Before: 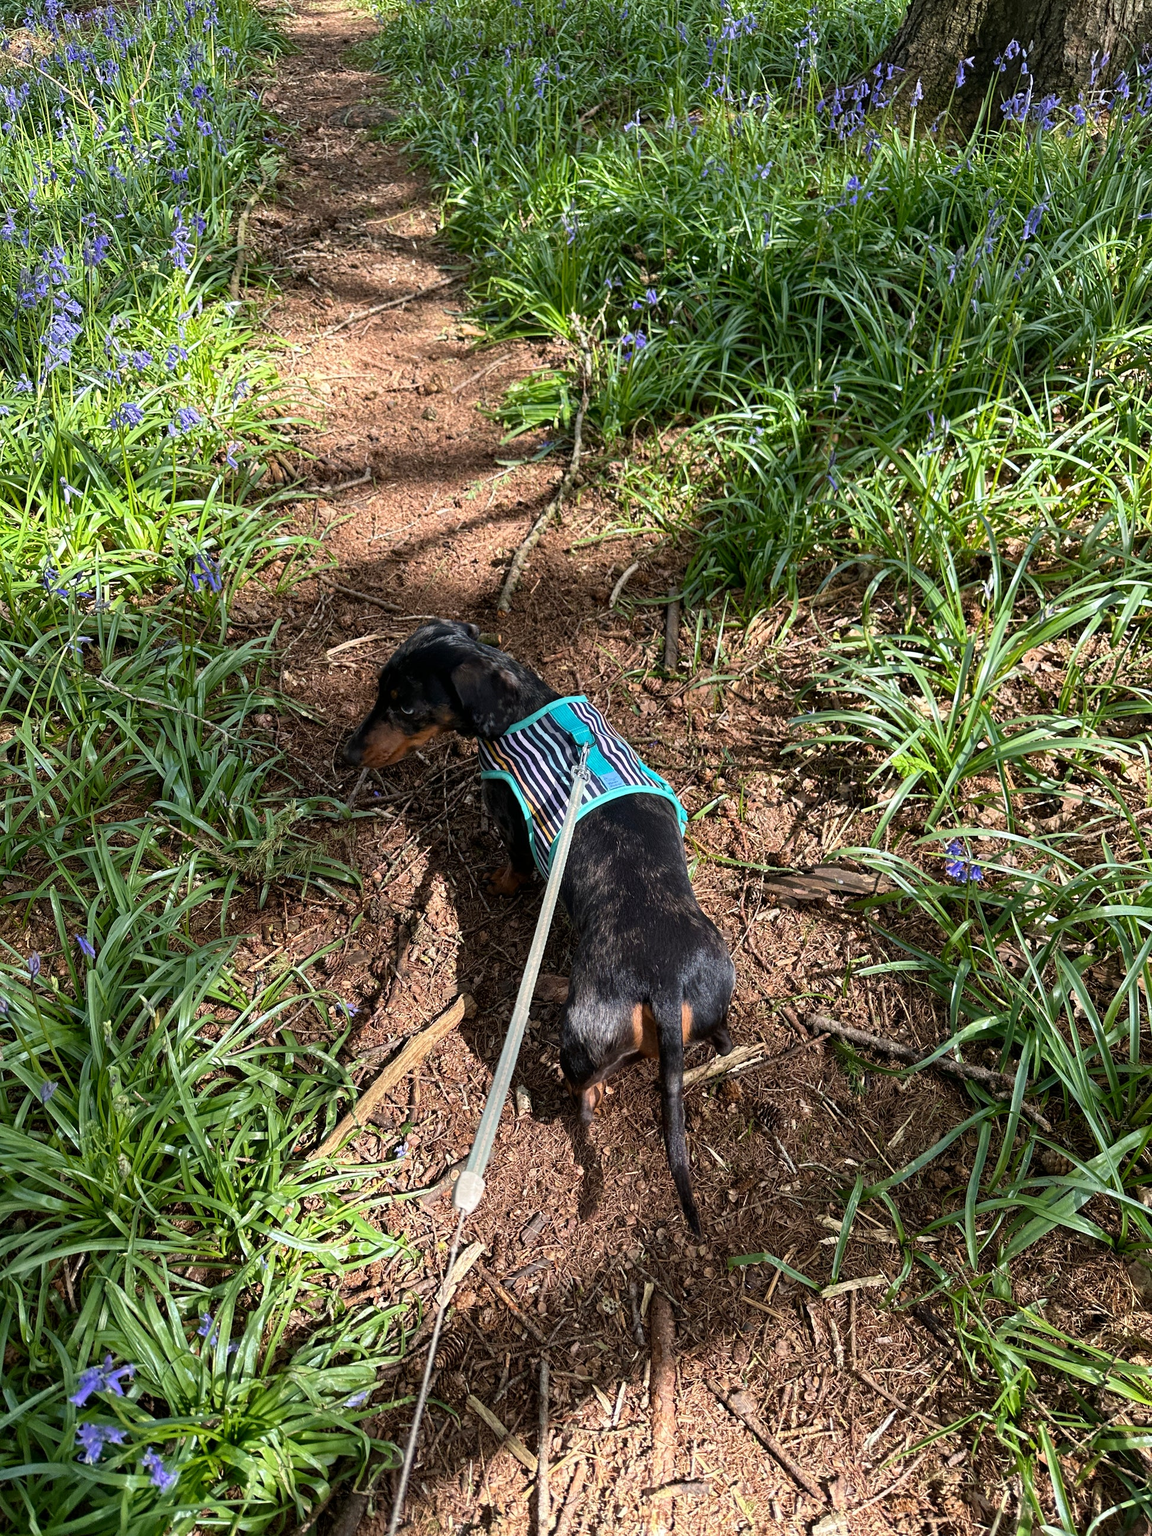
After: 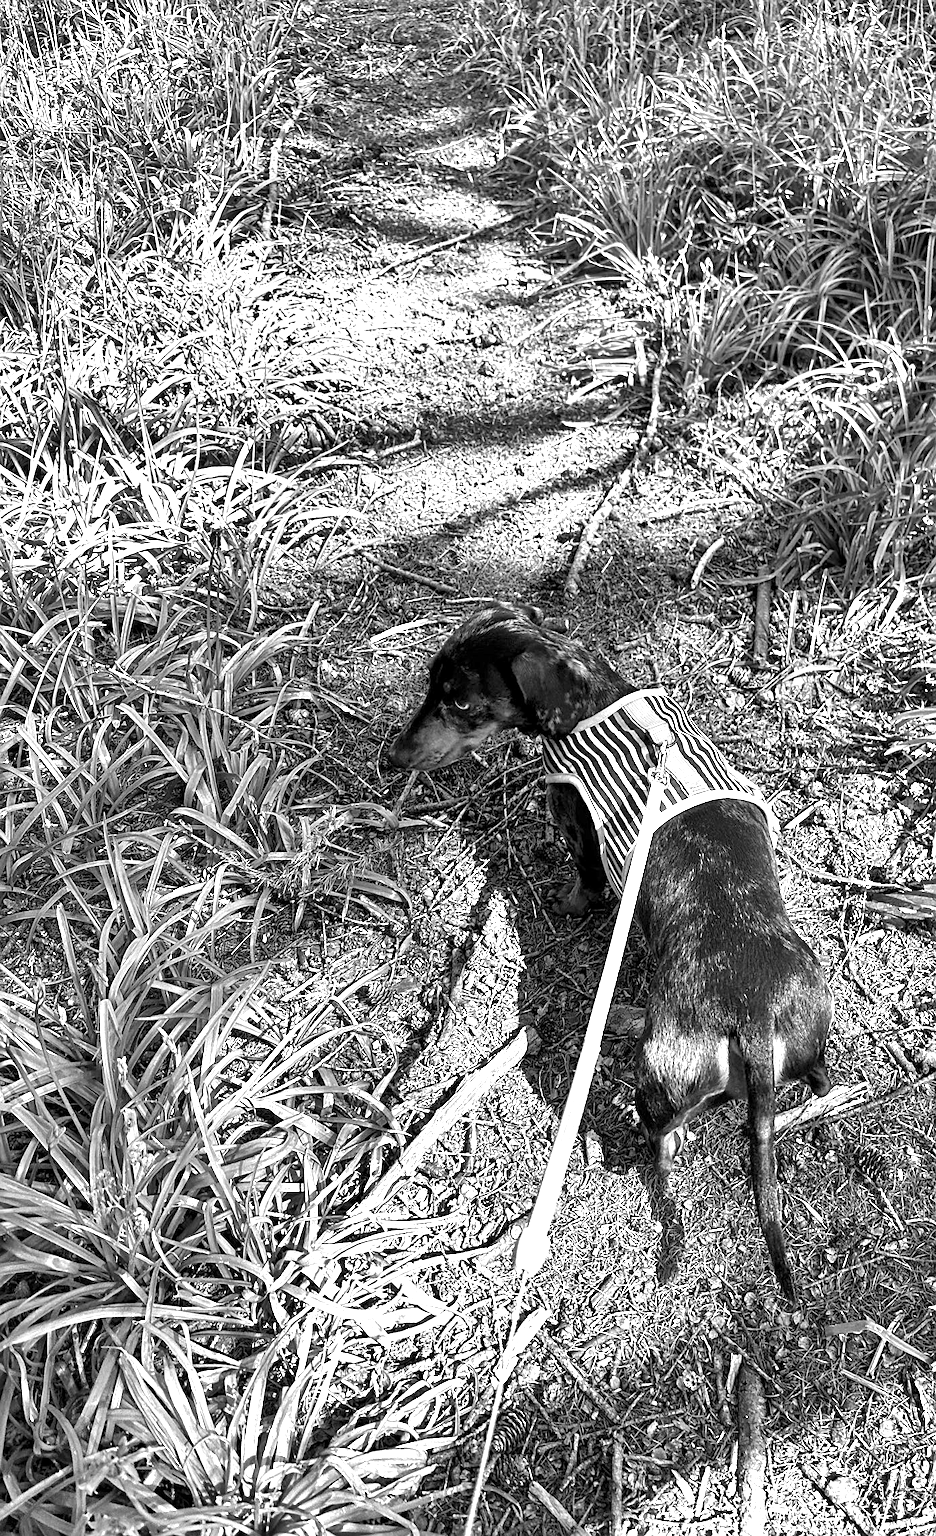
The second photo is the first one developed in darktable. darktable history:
crop: top 5.803%, right 27.864%, bottom 5.804%
sharpen: on, module defaults
local contrast: mode bilateral grid, contrast 20, coarseness 50, detail 130%, midtone range 0.2
shadows and highlights: soften with gaussian
white balance: red 0.978, blue 0.999
monochrome: on, module defaults
exposure: black level correction 0, exposure 1.35 EV, compensate exposure bias true, compensate highlight preservation false
